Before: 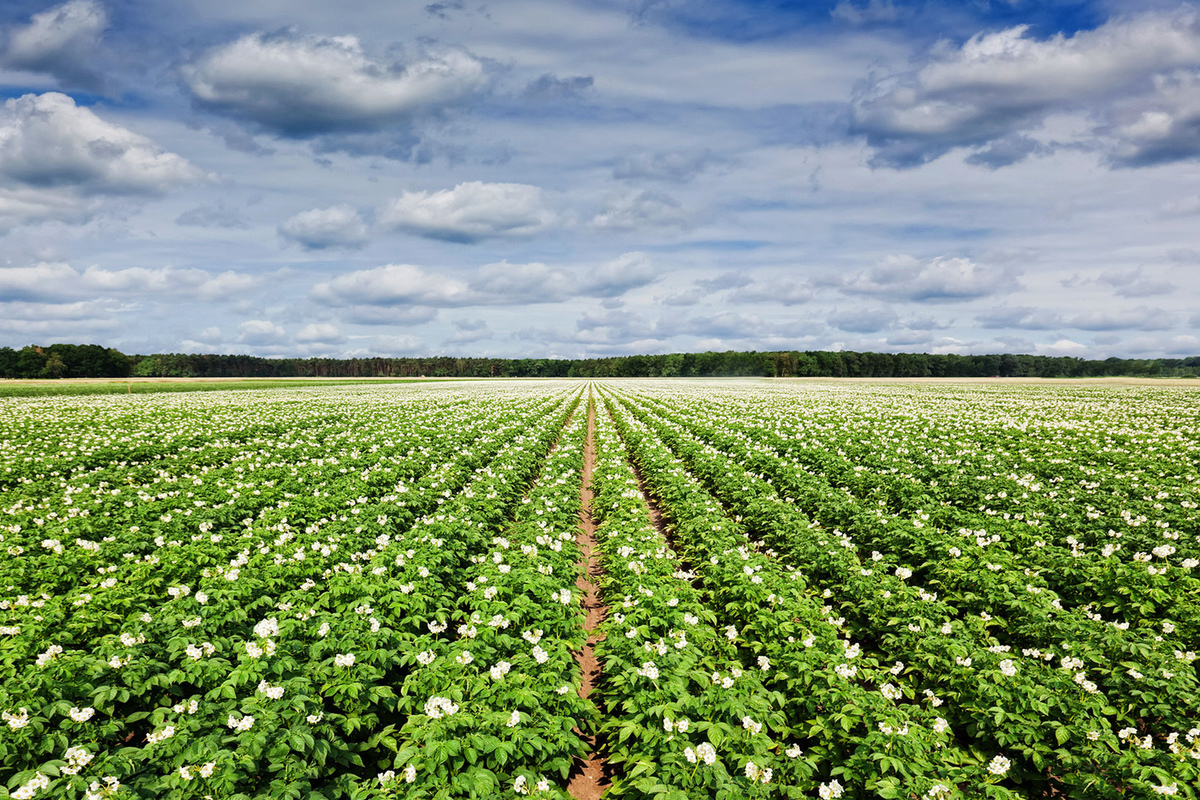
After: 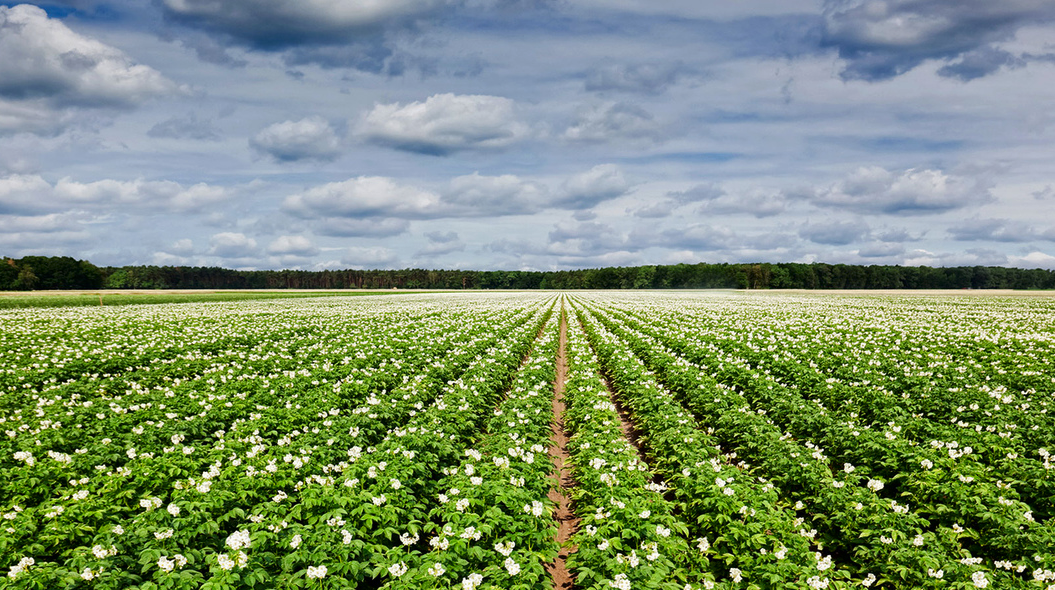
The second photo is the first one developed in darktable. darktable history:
crop and rotate: left 2.346%, top 11.11%, right 9.682%, bottom 15.098%
contrast brightness saturation: brightness -0.099
exposure: compensate exposure bias true, compensate highlight preservation false
